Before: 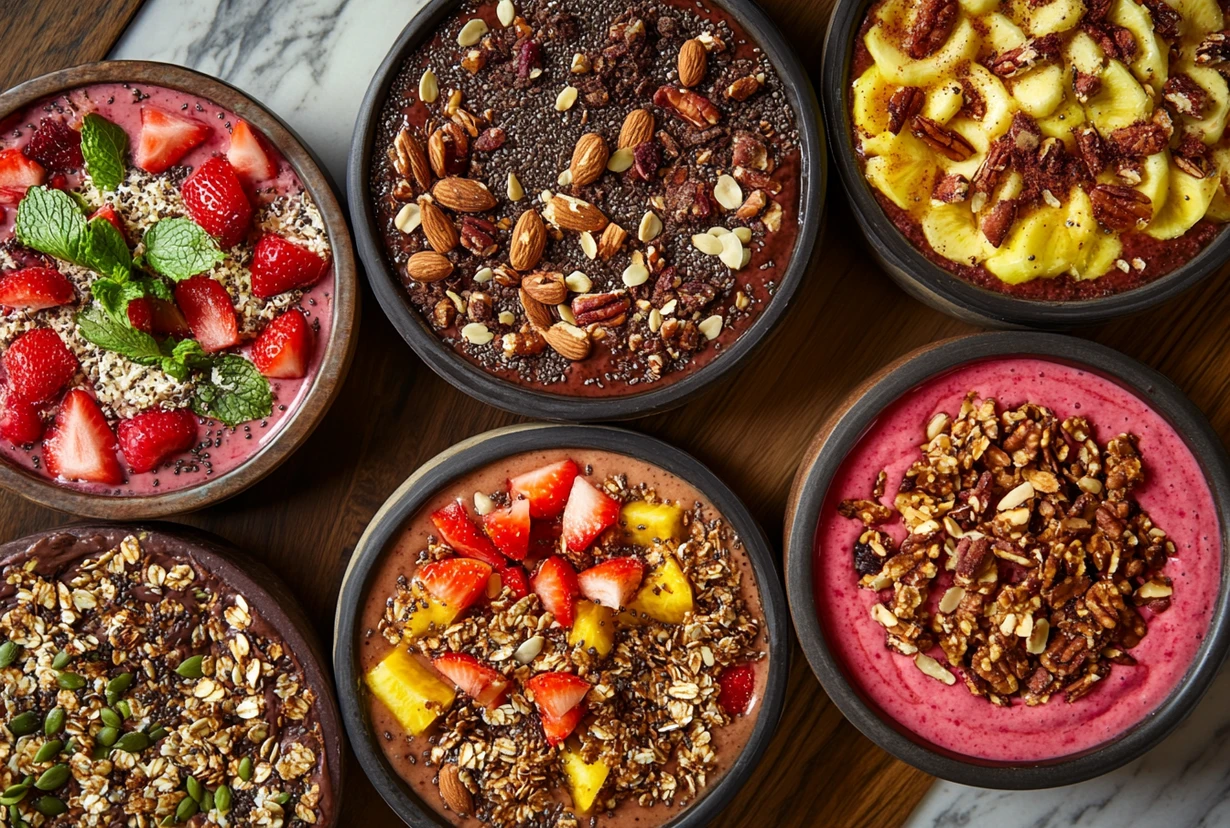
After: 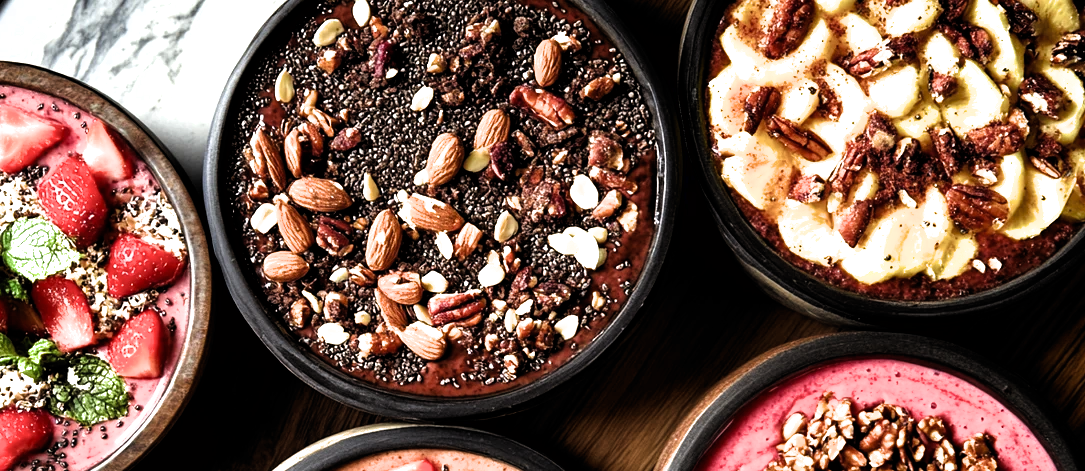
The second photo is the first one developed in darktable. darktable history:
crop and rotate: left 11.718%, bottom 43.077%
filmic rgb: black relative exposure -8.25 EV, white relative exposure 2.22 EV, hardness 7.16, latitude 84.77%, contrast 1.702, highlights saturation mix -4.27%, shadows ↔ highlights balance -1.88%, color science v6 (2022), iterations of high-quality reconstruction 0
exposure: exposure 0.568 EV, compensate exposure bias true, compensate highlight preservation false
